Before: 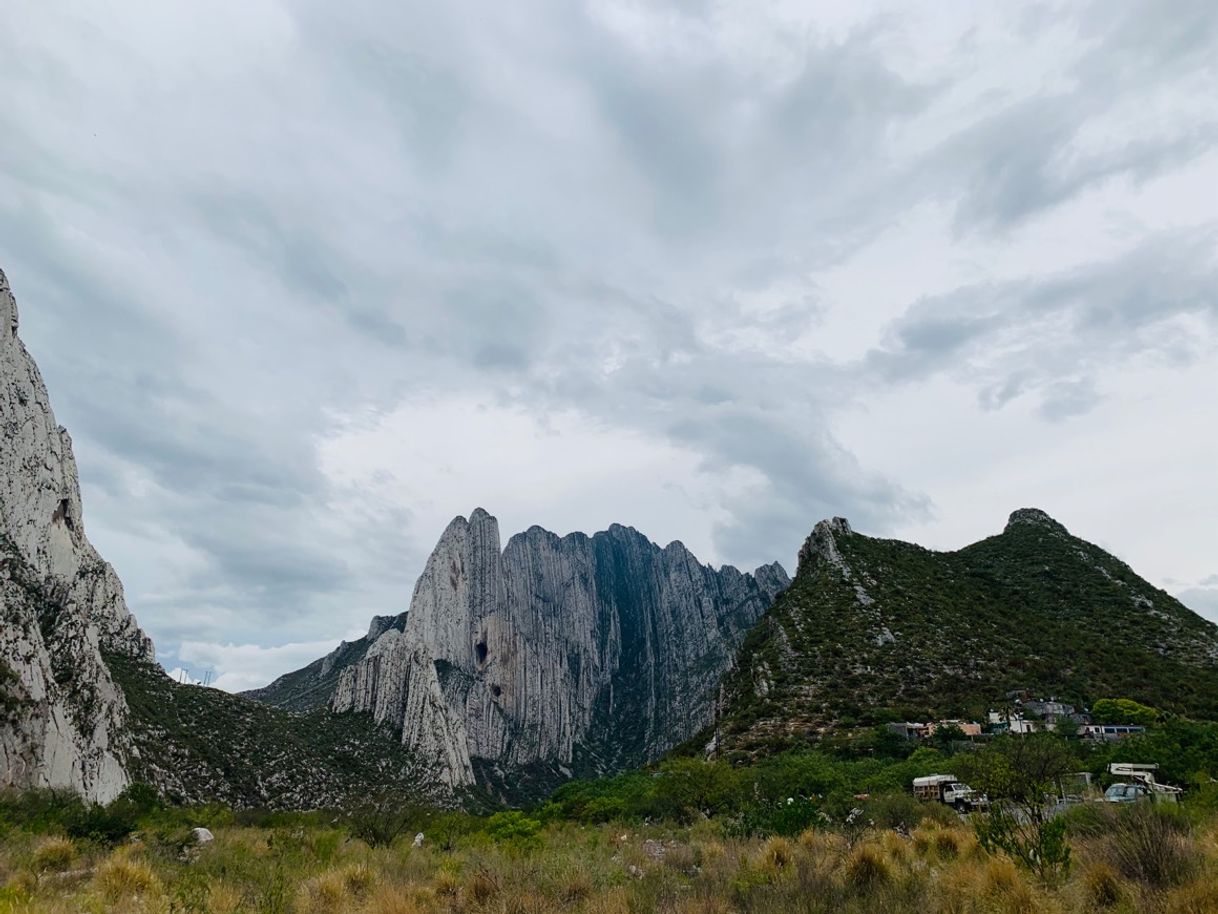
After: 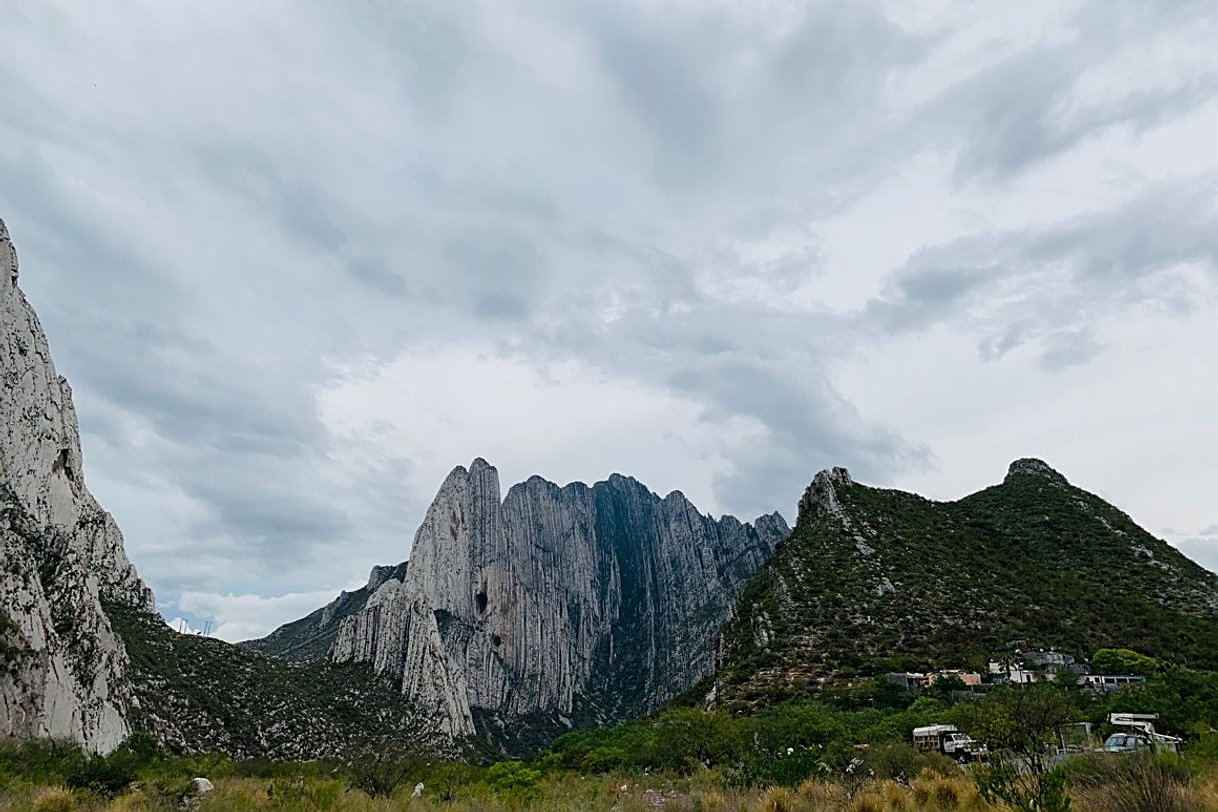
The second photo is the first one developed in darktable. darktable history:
sharpen: on, module defaults
crop and rotate: top 5.542%, bottom 5.589%
